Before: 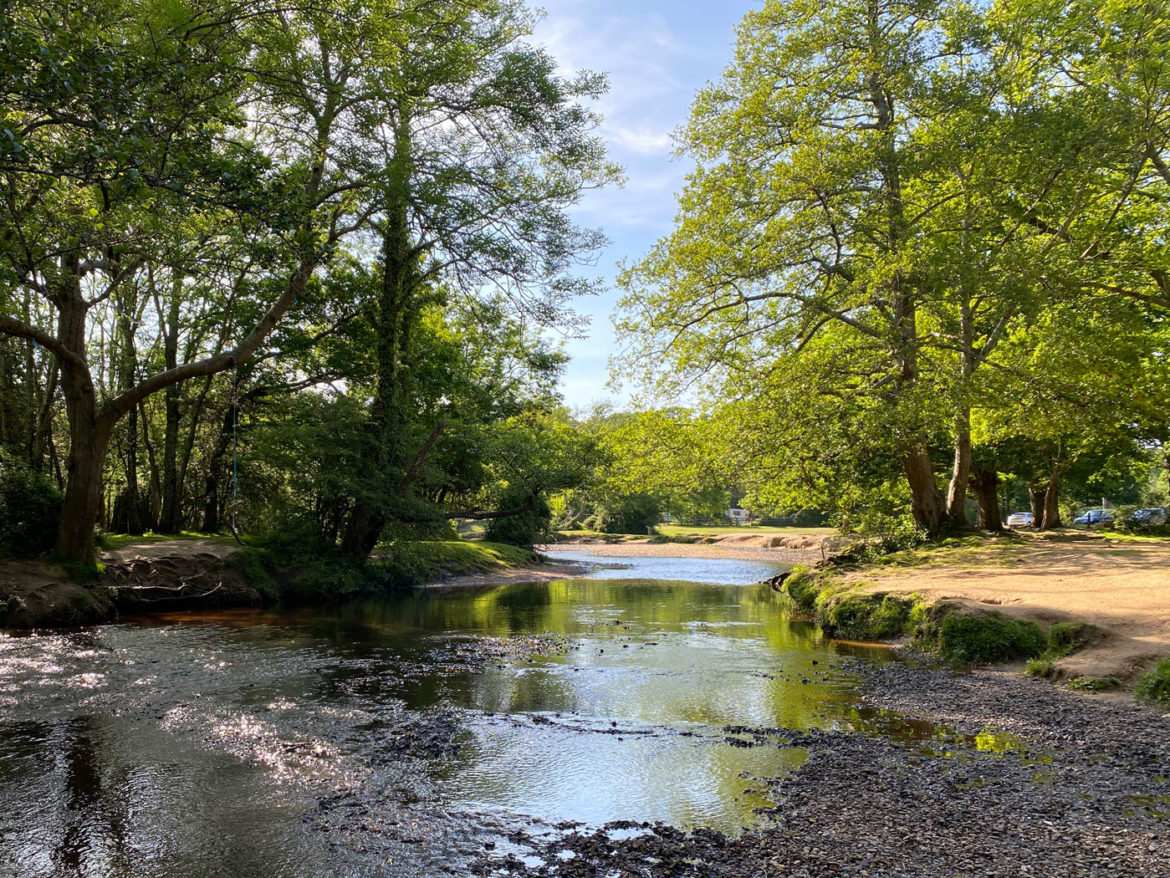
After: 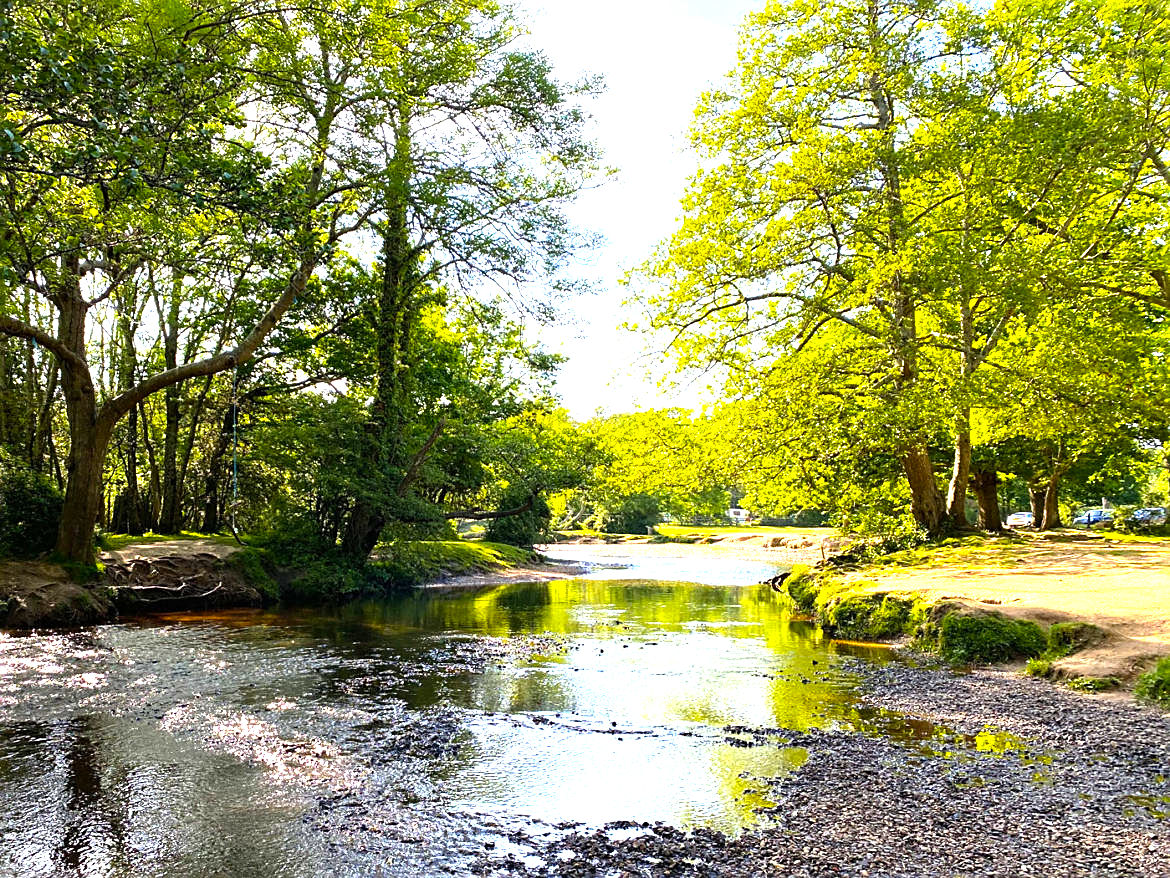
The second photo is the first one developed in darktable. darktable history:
color balance rgb: perceptual saturation grading › global saturation 25.694%, global vibrance 25.111%, contrast 10.435%
exposure: black level correction 0, exposure 1.287 EV, compensate highlight preservation false
sharpen: on, module defaults
